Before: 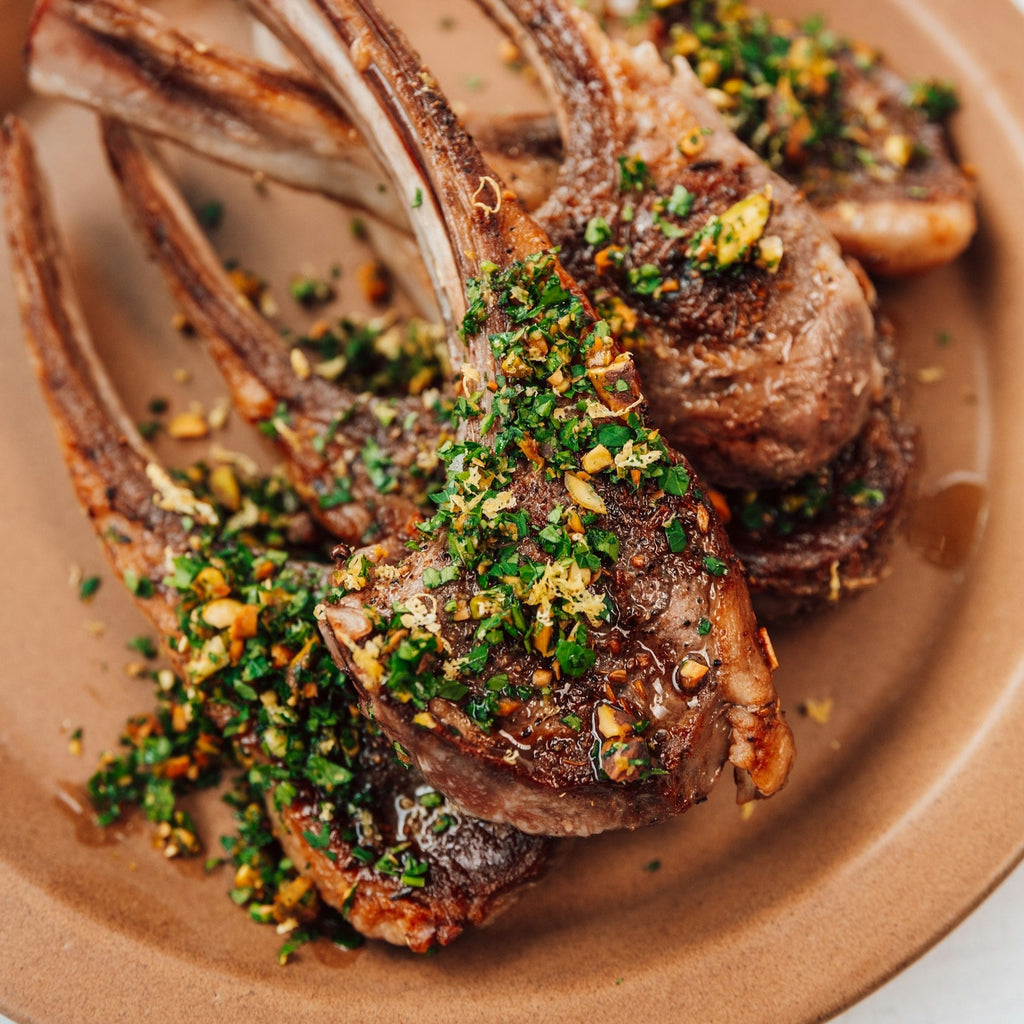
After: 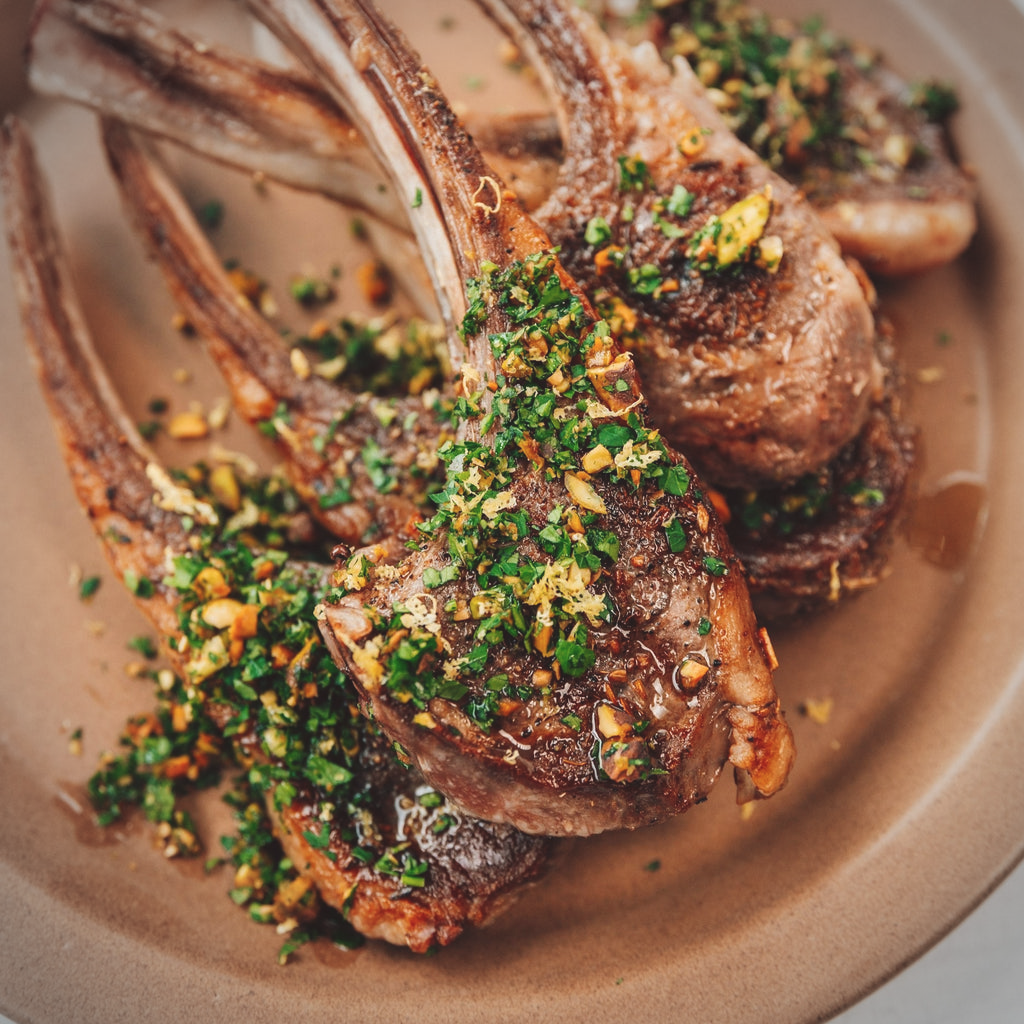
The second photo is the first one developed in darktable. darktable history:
vignetting: unbound false
color balance: lift [1.007, 1, 1, 1], gamma [1.097, 1, 1, 1]
